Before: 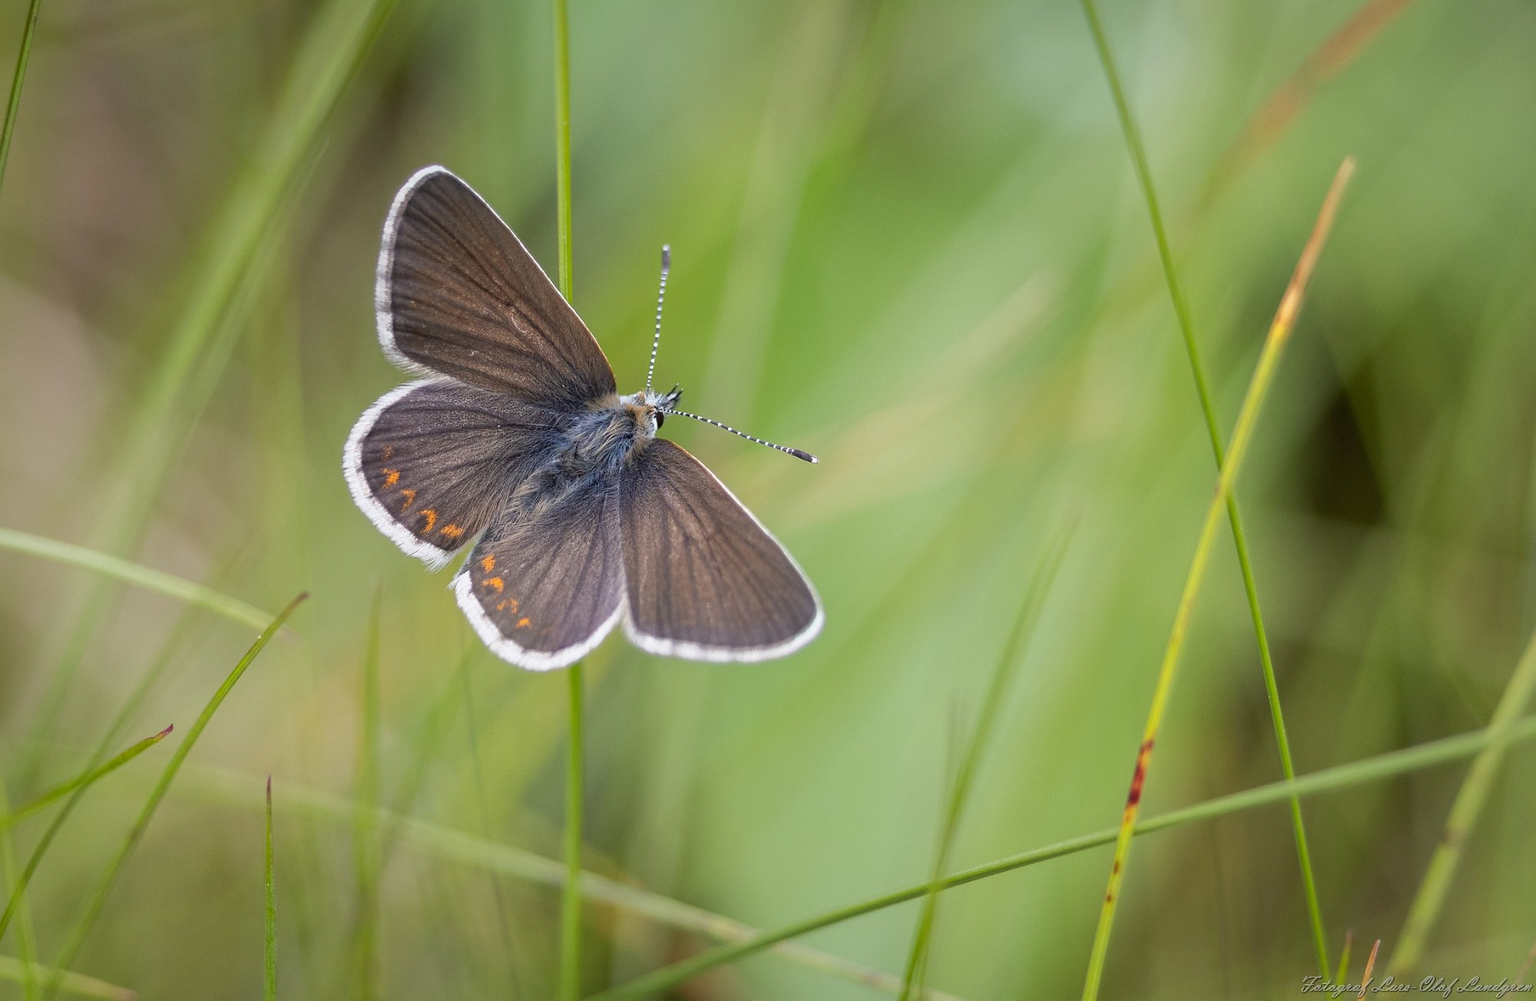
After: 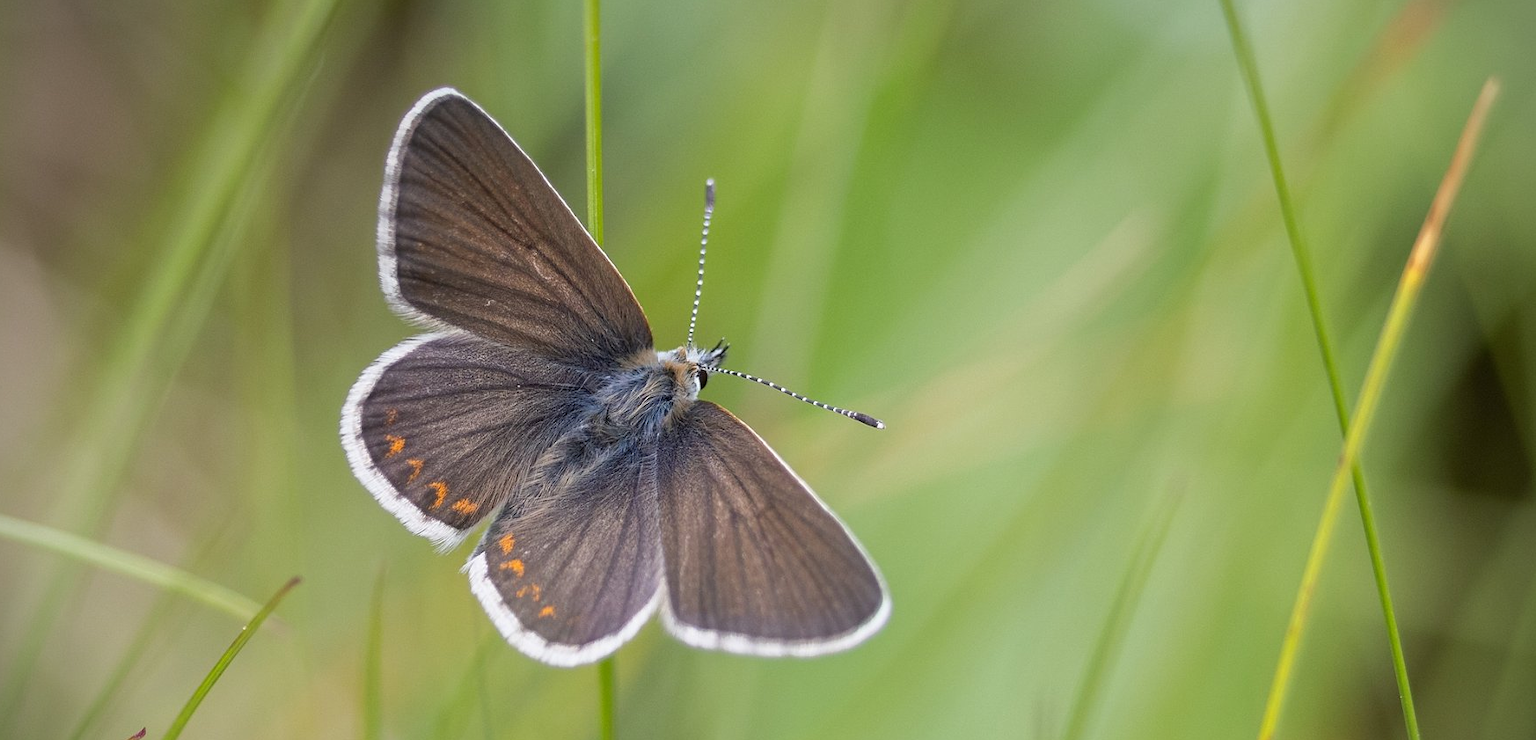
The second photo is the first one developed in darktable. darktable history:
vignetting: fall-off start 91.19%
crop: left 3.015%, top 8.969%, right 9.647%, bottom 26.457%
